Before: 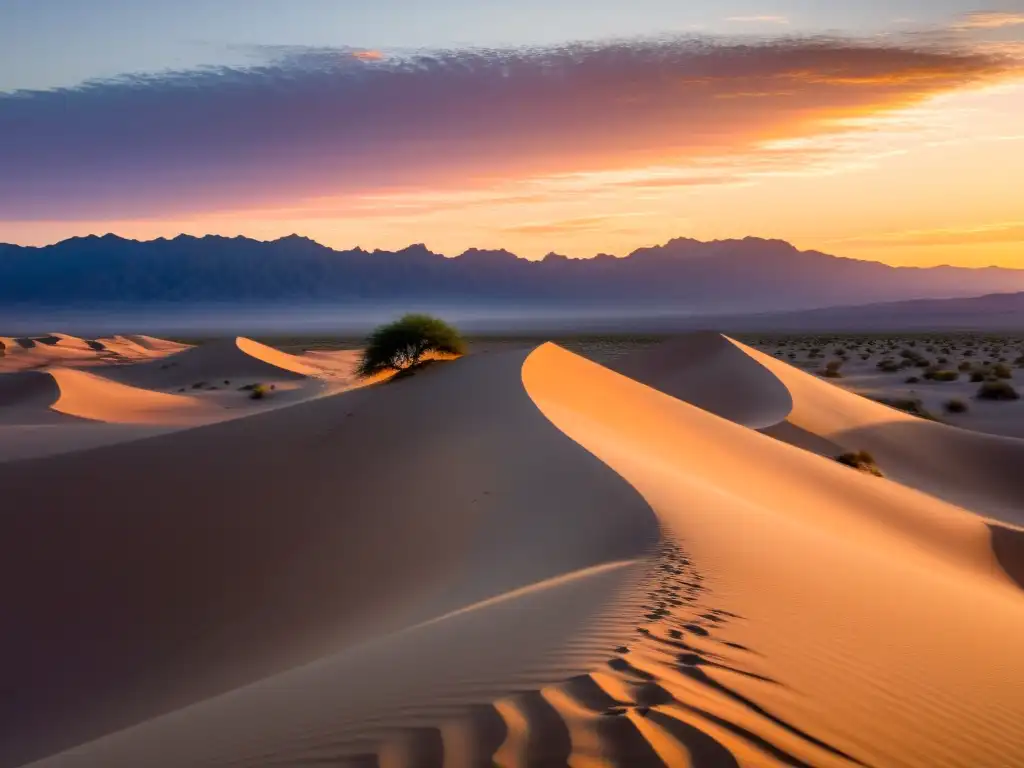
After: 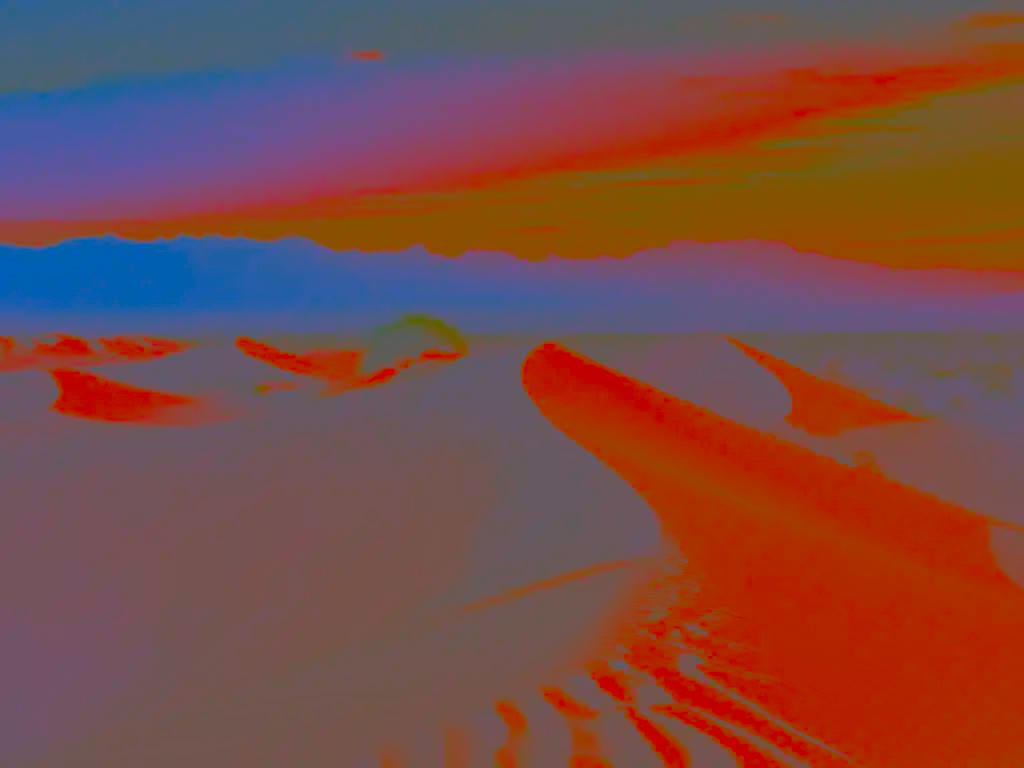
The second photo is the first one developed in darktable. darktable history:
contrast brightness saturation: contrast -0.988, brightness -0.169, saturation 0.743
